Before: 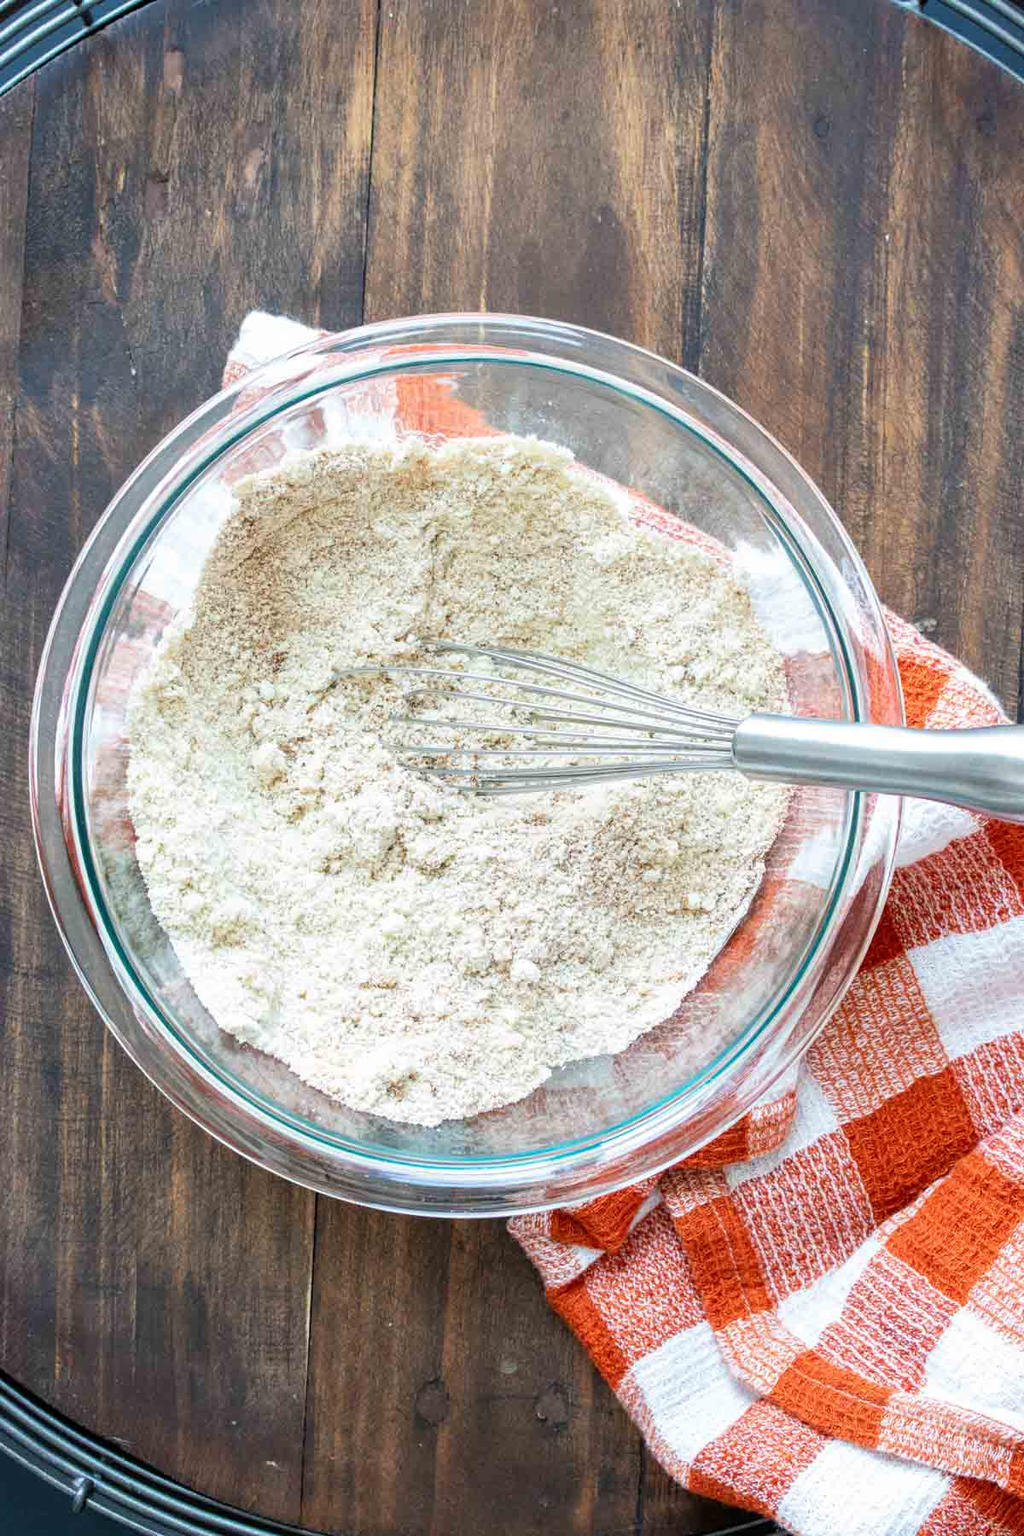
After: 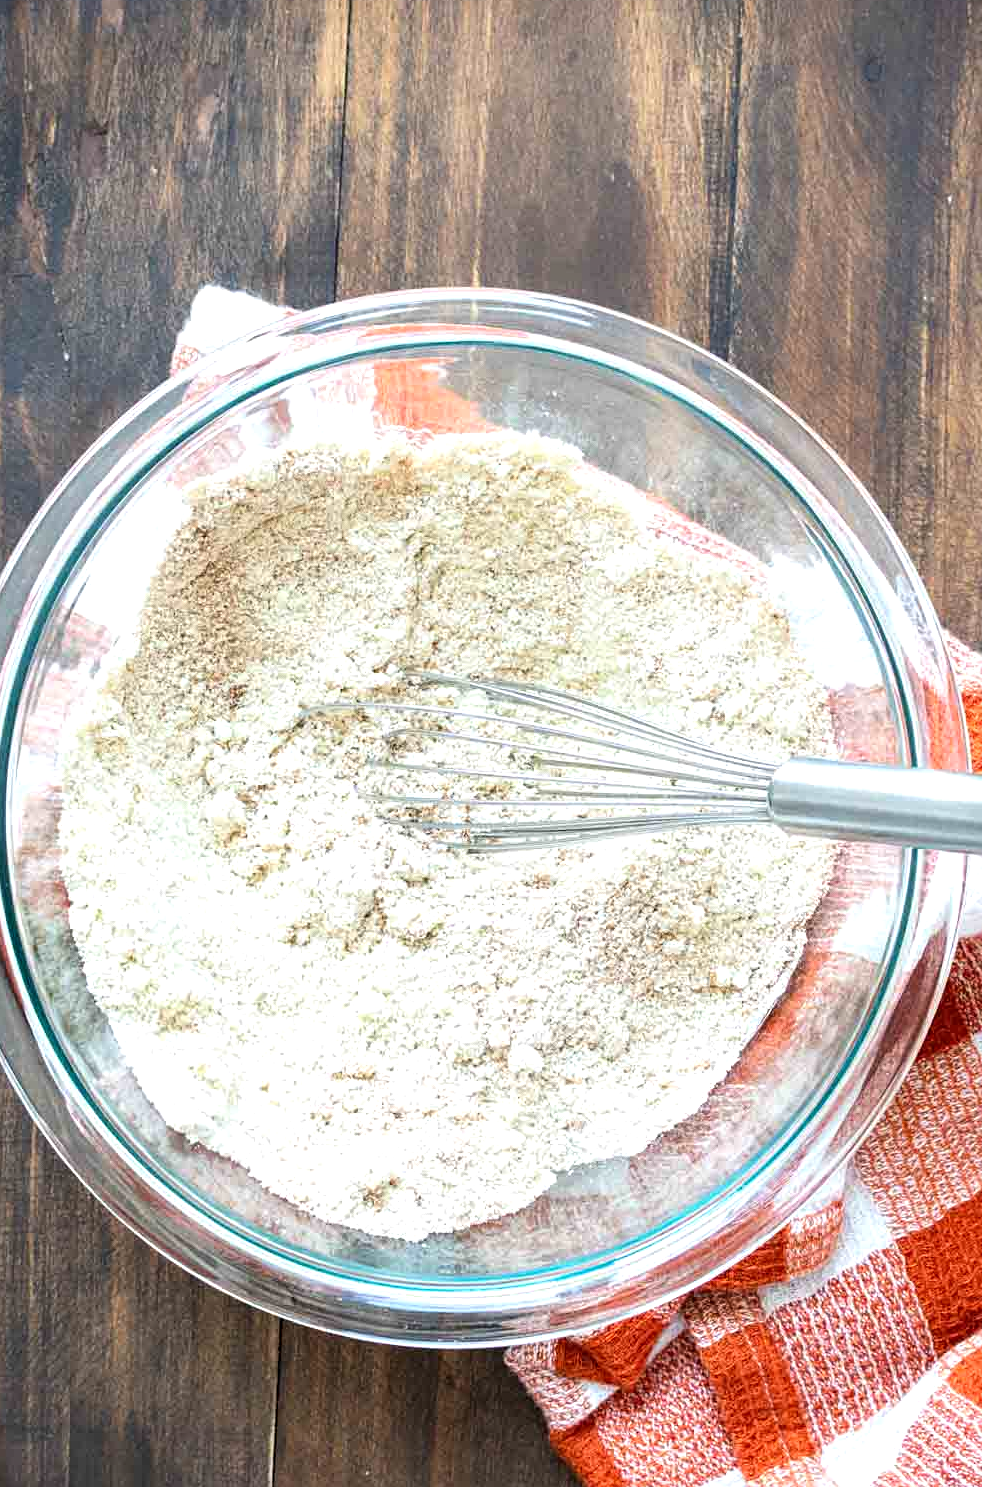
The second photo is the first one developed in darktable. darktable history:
sharpen: amount 0.204
crop and rotate: left 7.537%, top 4.394%, right 10.601%, bottom 12.966%
tone equalizer: -8 EV -0.455 EV, -7 EV -0.408 EV, -6 EV -0.356 EV, -5 EV -0.215 EV, -3 EV 0.234 EV, -2 EV 0.353 EV, -1 EV 0.387 EV, +0 EV 0.418 EV, smoothing diameter 2.22%, edges refinement/feathering 19.88, mask exposure compensation -1.57 EV, filter diffusion 5
